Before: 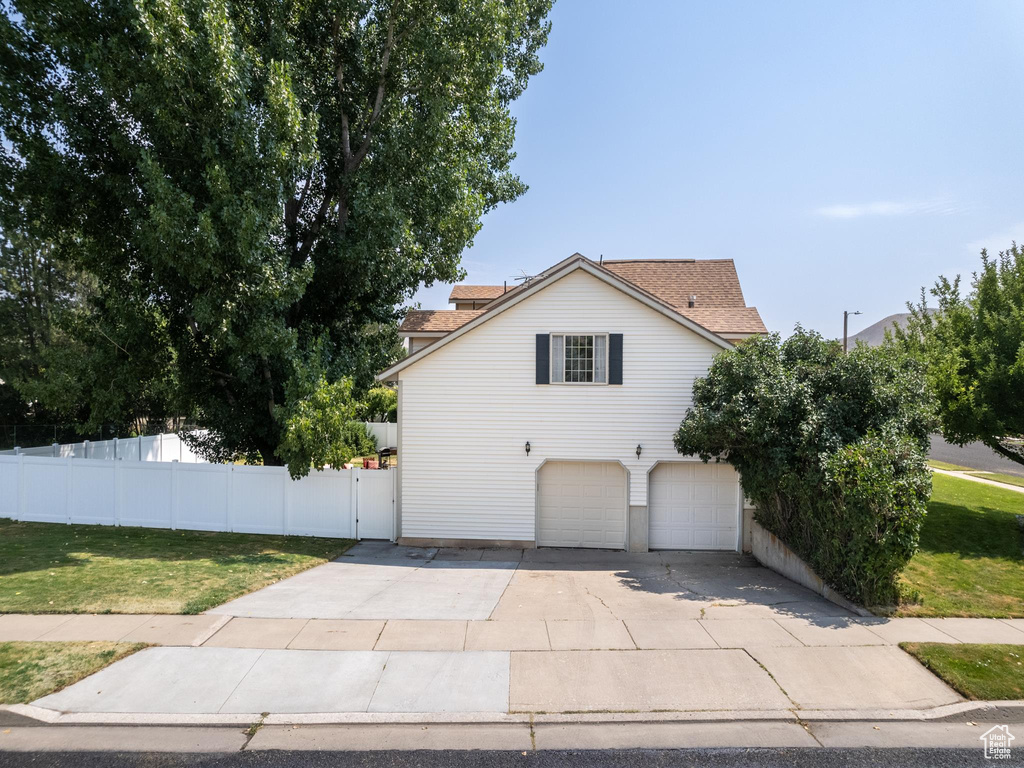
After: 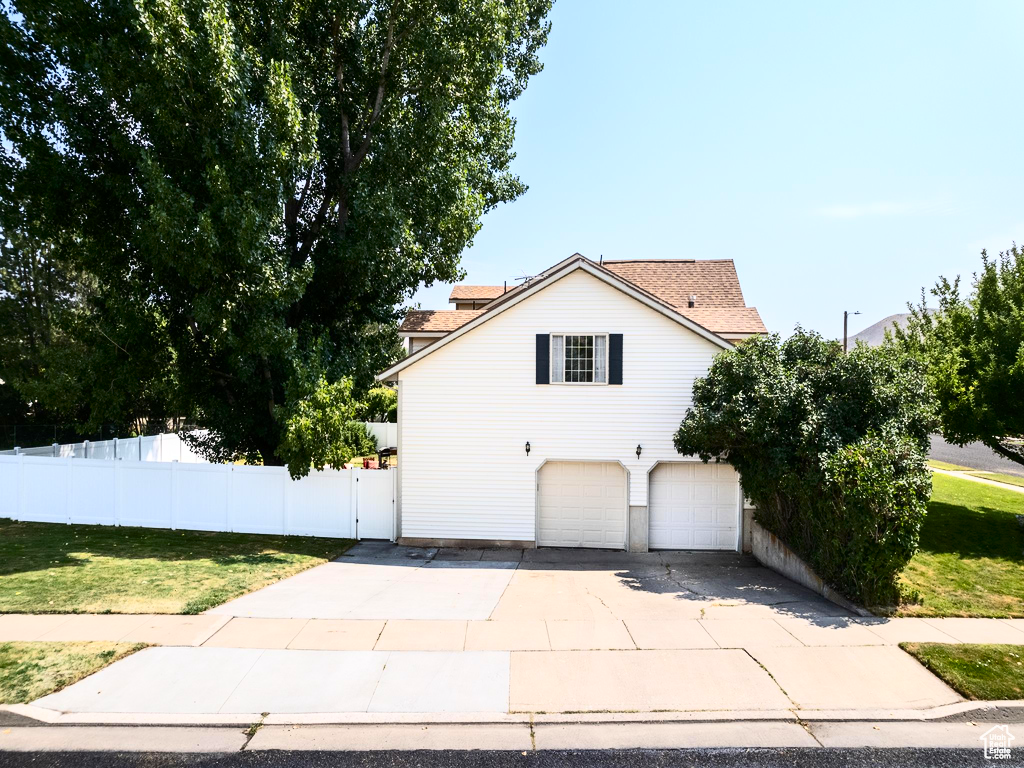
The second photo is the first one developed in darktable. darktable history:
contrast brightness saturation: contrast 0.4, brightness 0.1, saturation 0.21
color contrast: green-magenta contrast 0.96
